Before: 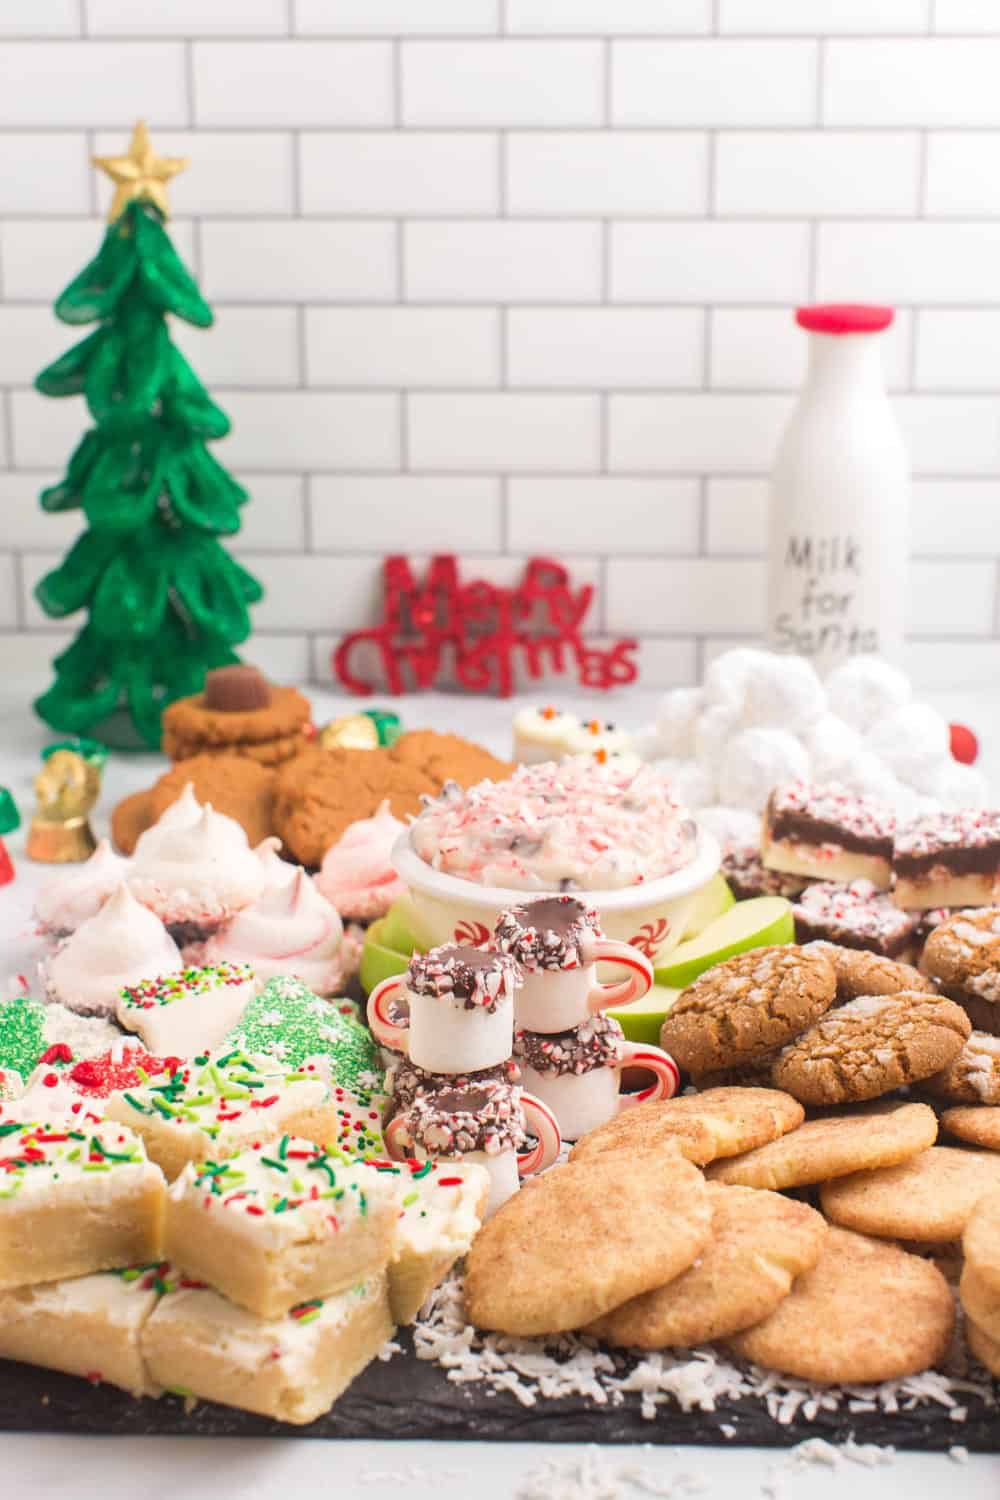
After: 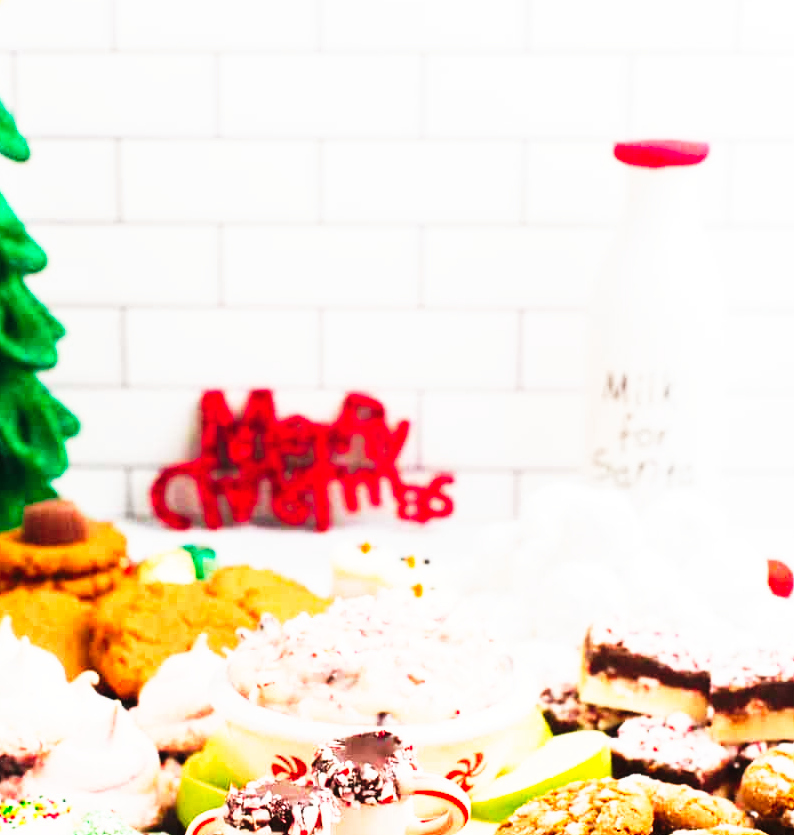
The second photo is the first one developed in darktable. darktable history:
crop: left 18.38%, top 11.092%, right 2.134%, bottom 33.217%
tone curve: curves: ch0 [(0, 0) (0.003, 0.005) (0.011, 0.008) (0.025, 0.013) (0.044, 0.017) (0.069, 0.022) (0.1, 0.029) (0.136, 0.038) (0.177, 0.053) (0.224, 0.081) (0.277, 0.128) (0.335, 0.214) (0.399, 0.343) (0.468, 0.478) (0.543, 0.641) (0.623, 0.798) (0.709, 0.911) (0.801, 0.971) (0.898, 0.99) (1, 1)], preserve colors none
